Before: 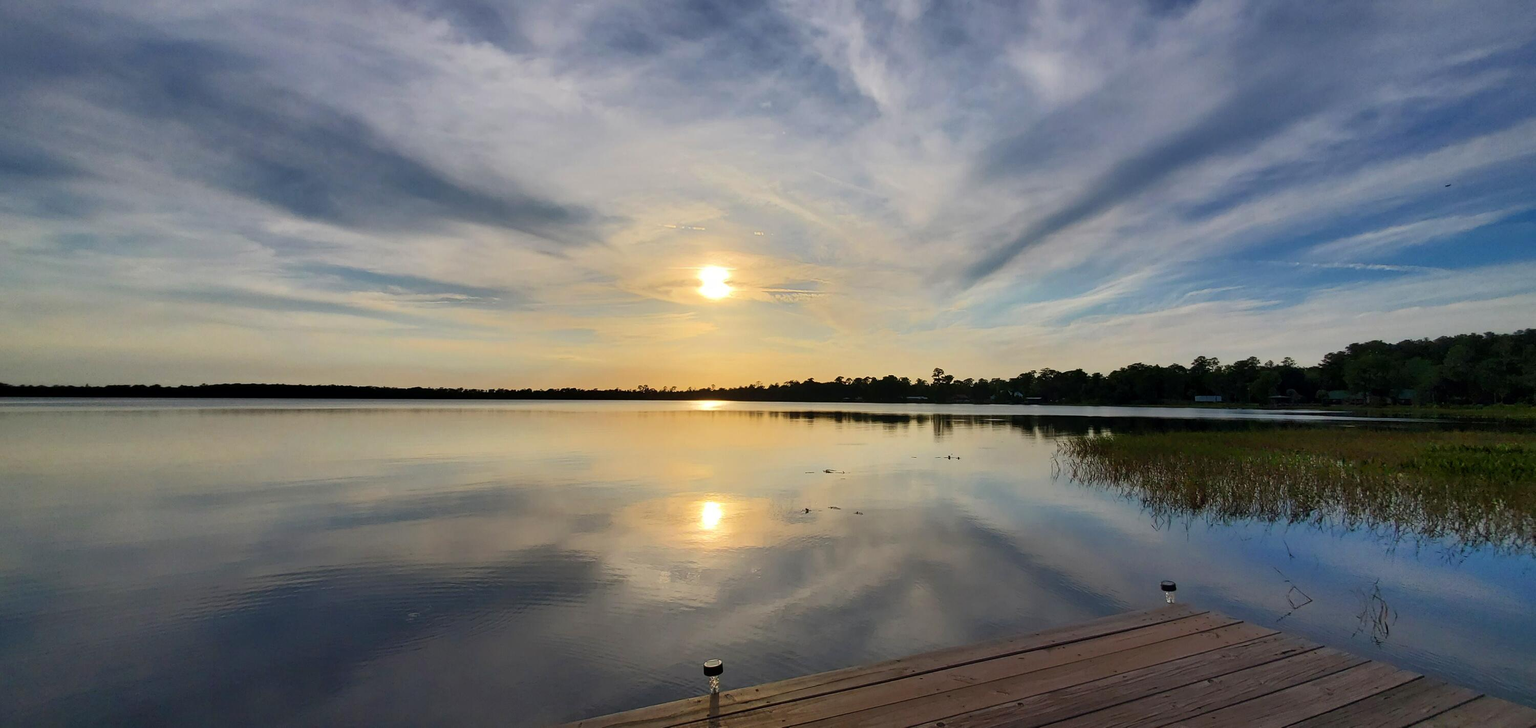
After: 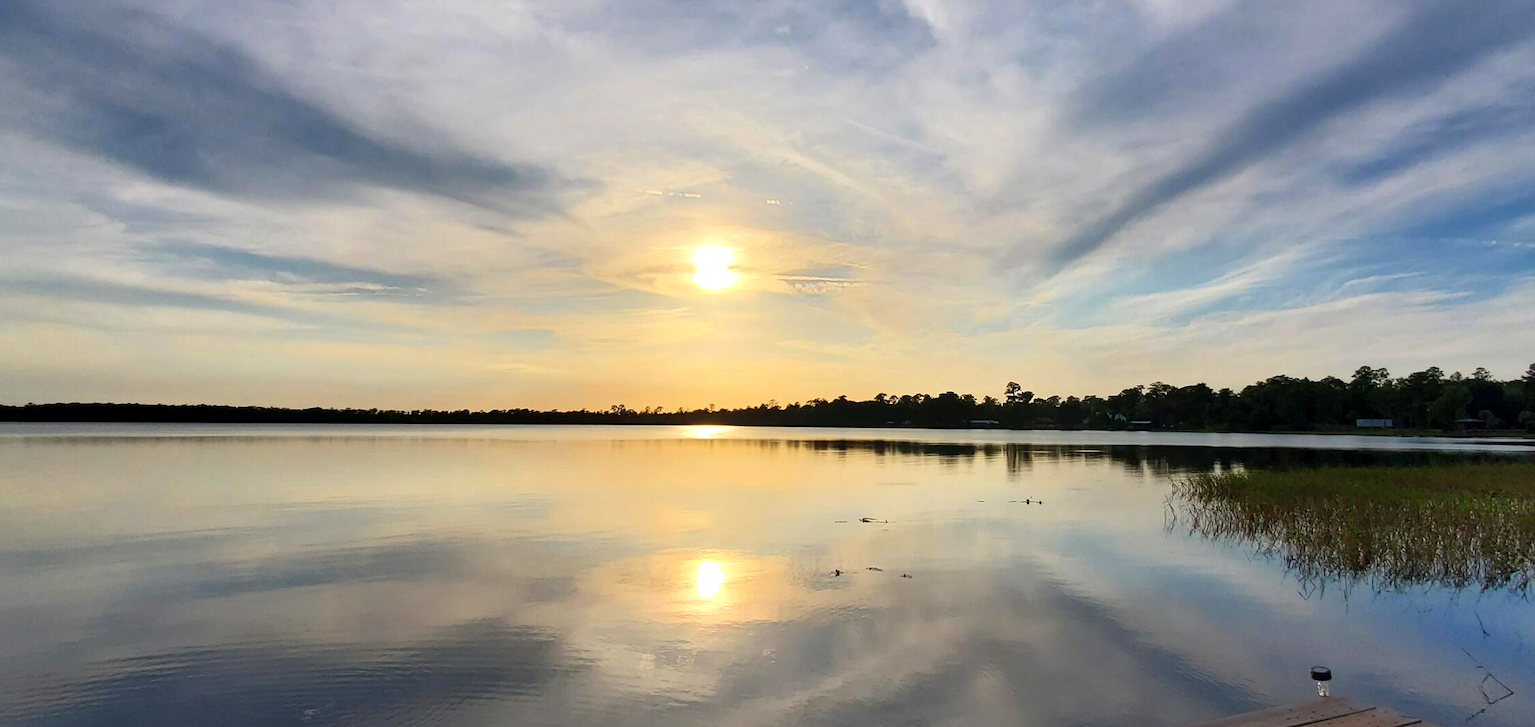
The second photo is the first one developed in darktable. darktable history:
exposure: exposure 0.376 EV, compensate highlight preservation false
crop and rotate: left 11.831%, top 11.346%, right 13.429%, bottom 13.899%
tone equalizer: on, module defaults
